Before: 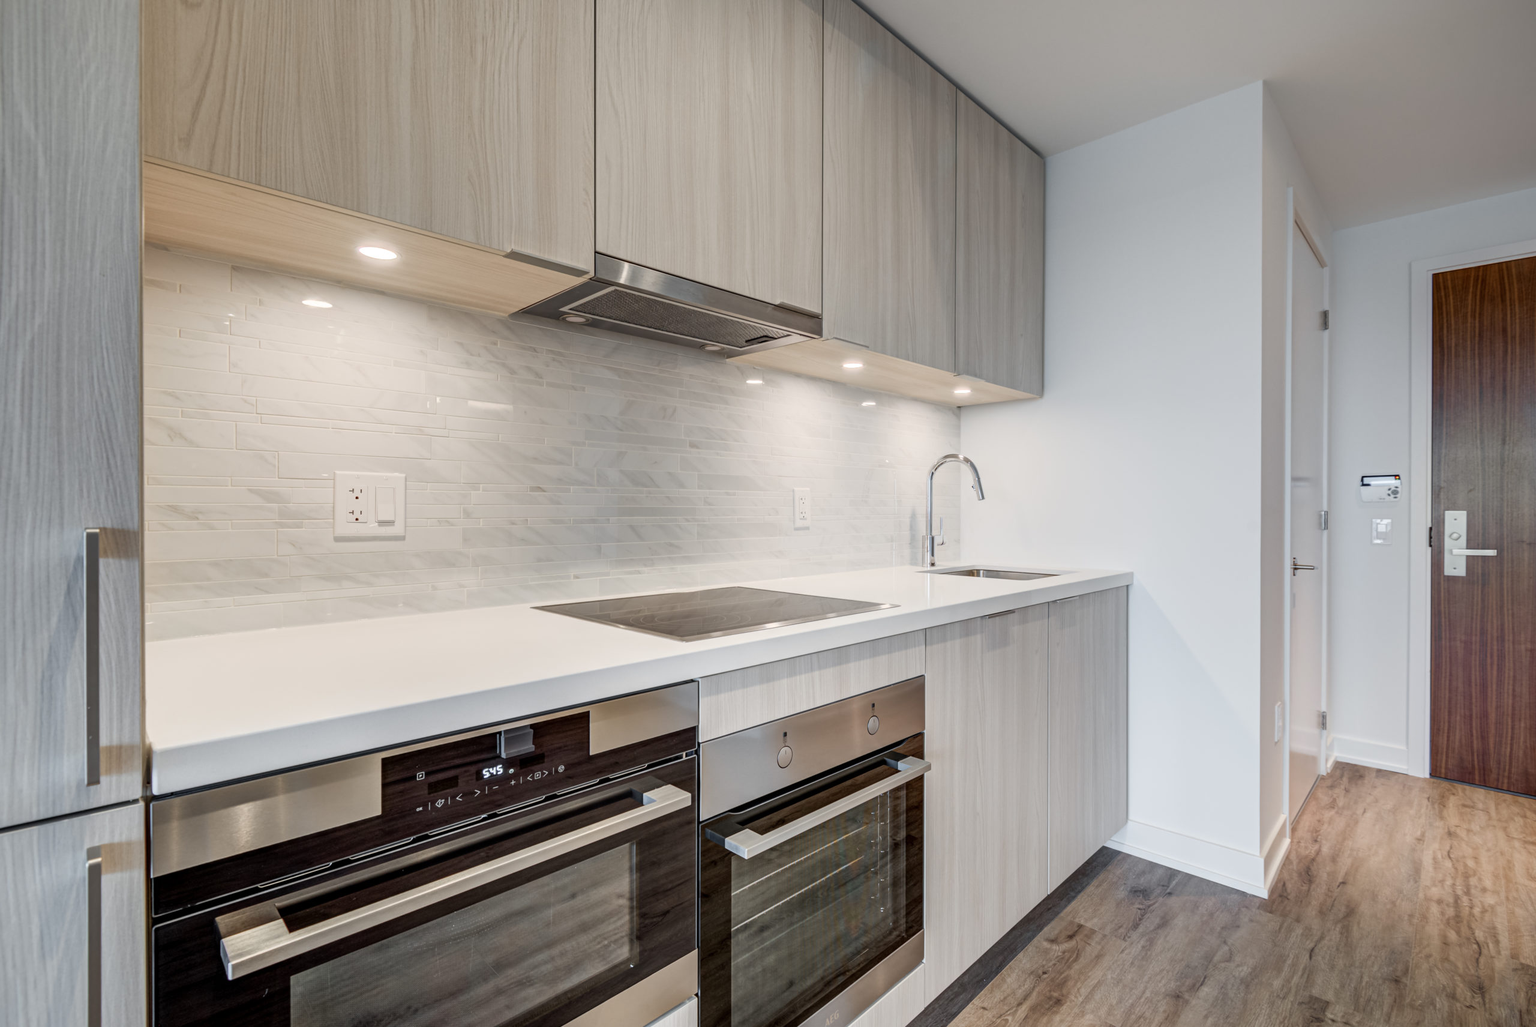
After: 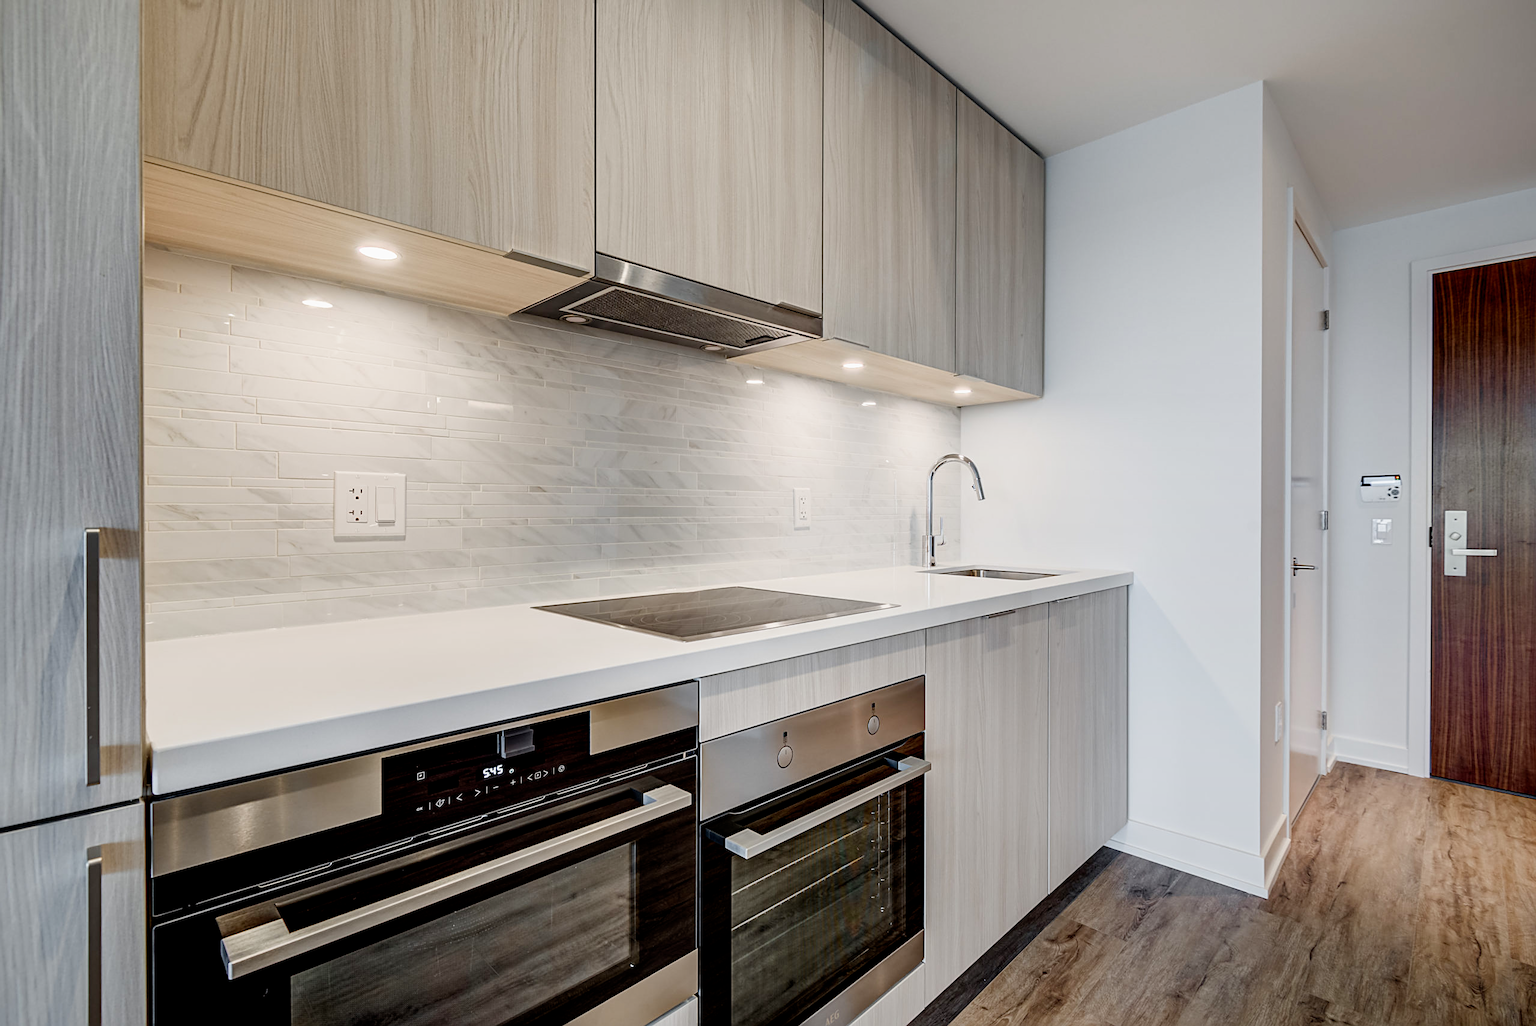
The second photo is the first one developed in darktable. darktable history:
graduated density: rotation -180°, offset 27.42
sharpen: on, module defaults
filmic rgb: black relative exposure -6.3 EV, white relative exposure 2.8 EV, threshold 3 EV, target black luminance 0%, hardness 4.6, latitude 67.35%, contrast 1.292, shadows ↔ highlights balance -3.5%, preserve chrominance no, color science v4 (2020), contrast in shadows soft, enable highlight reconstruction true
